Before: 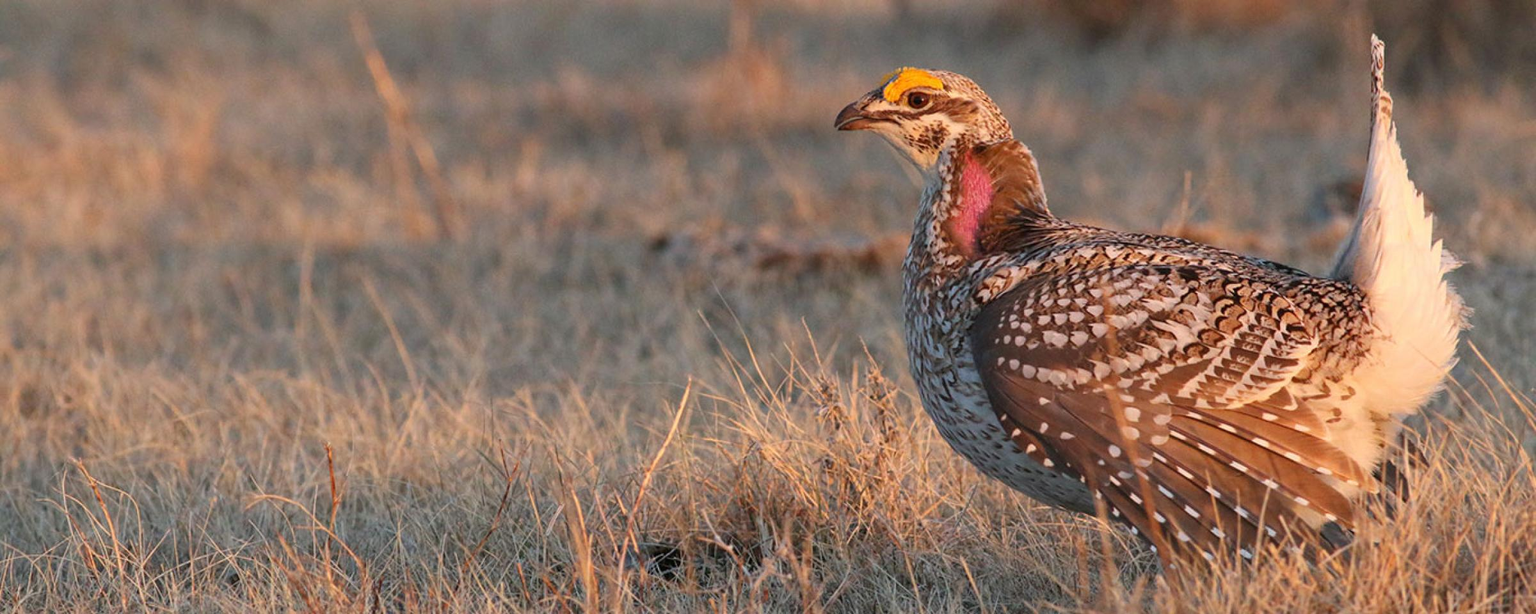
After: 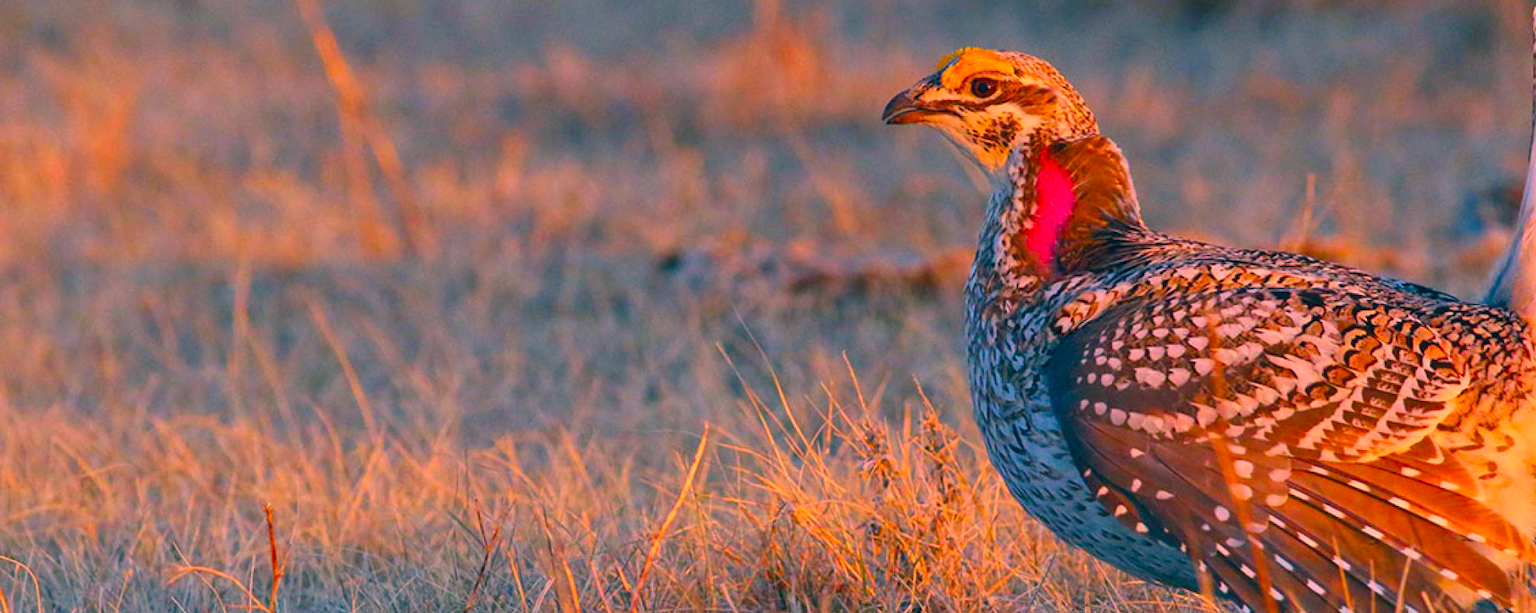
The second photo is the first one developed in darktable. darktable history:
color balance rgb: shadows lift › chroma 2.051%, shadows lift › hue 248.38°, perceptual saturation grading › global saturation 37.312%
crop and rotate: left 7.033%, top 4.651%, right 10.535%, bottom 13.015%
color correction: highlights a* 16.3, highlights b* 0.199, shadows a* -14.71, shadows b* -13.84, saturation 1.49
